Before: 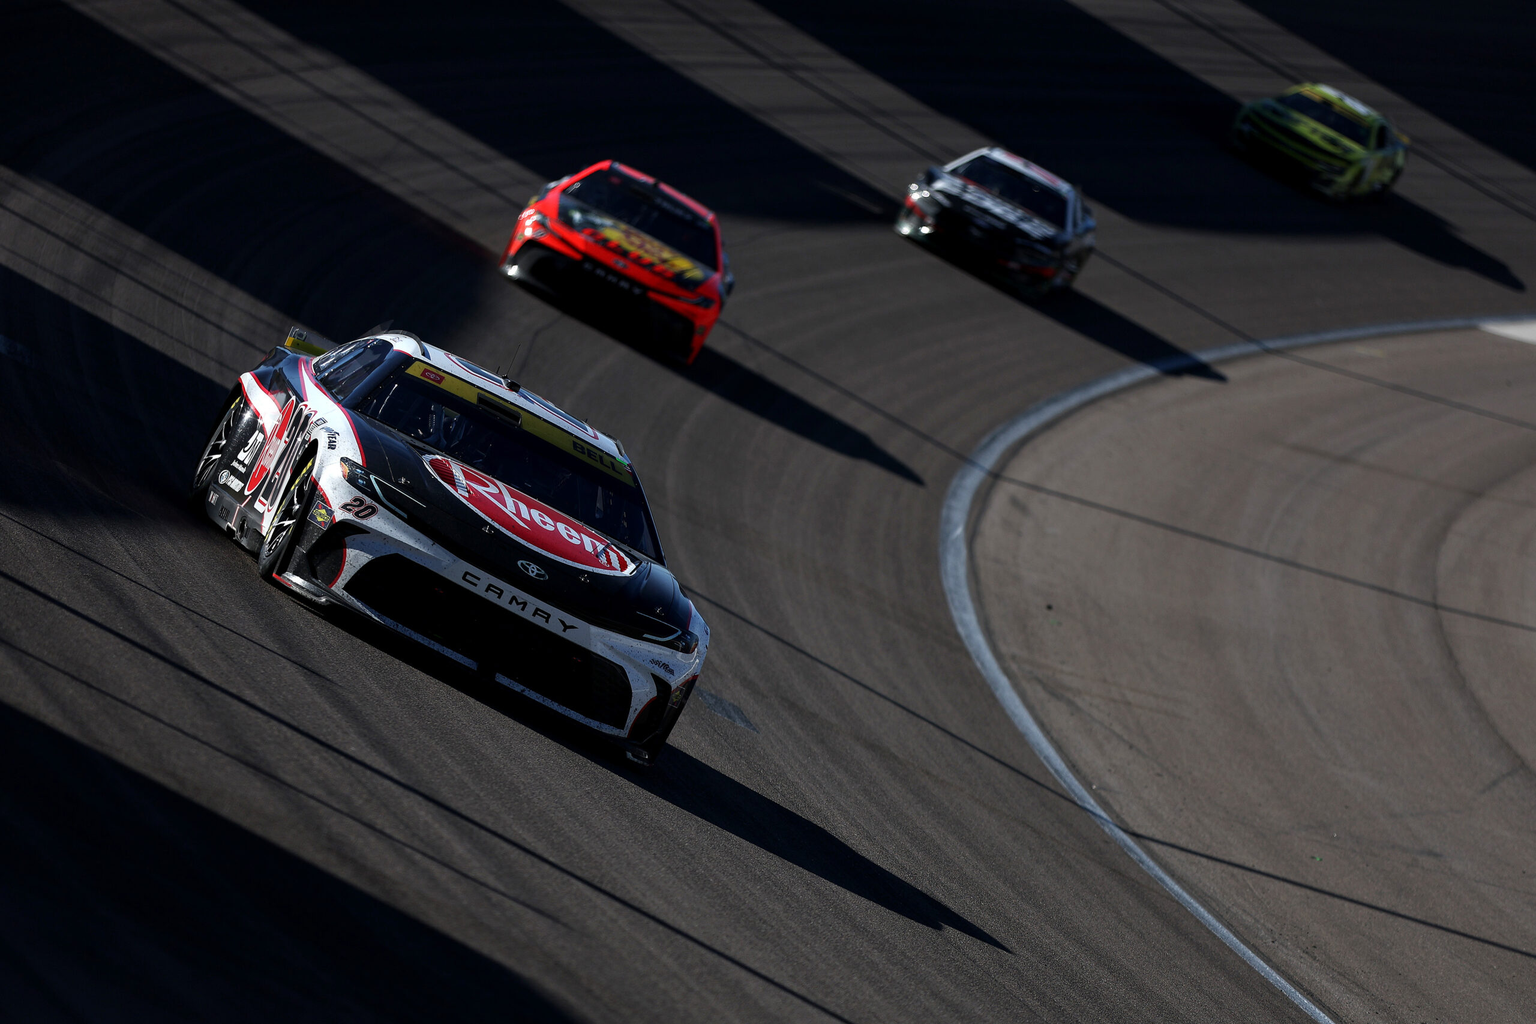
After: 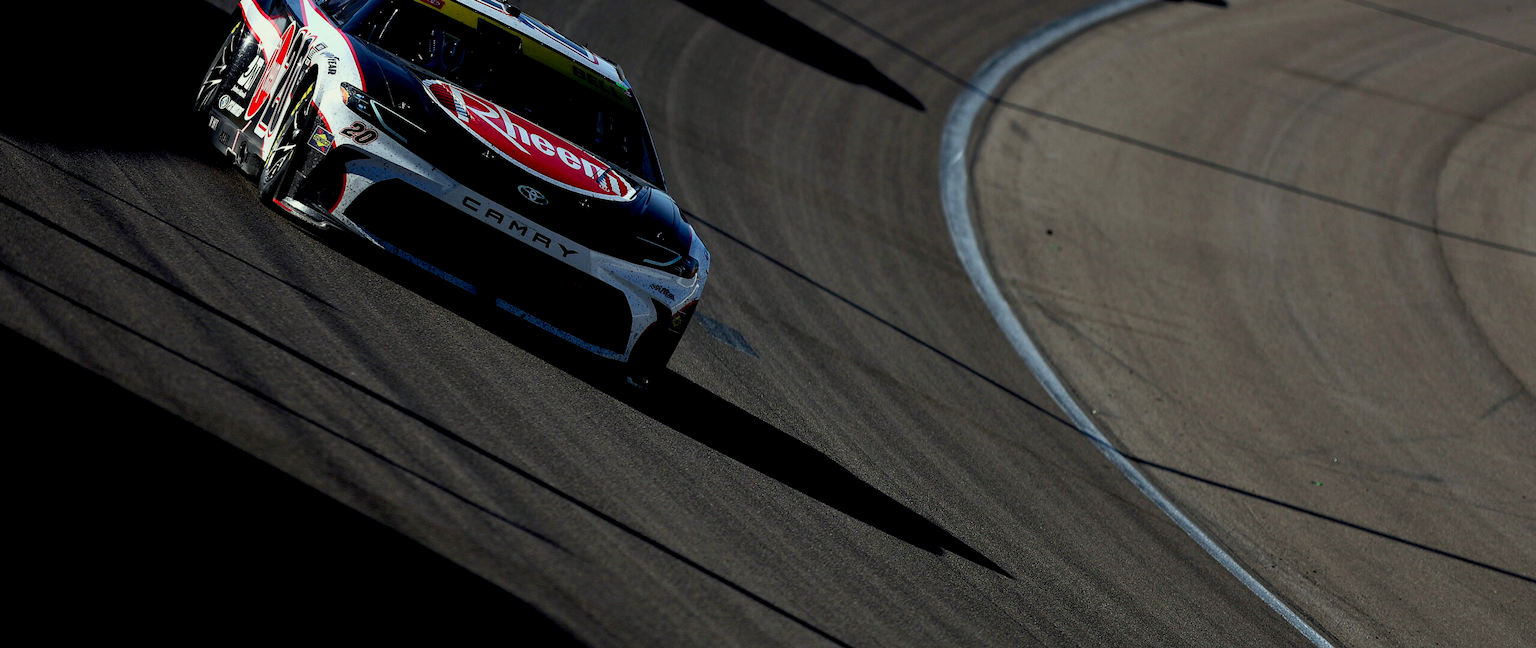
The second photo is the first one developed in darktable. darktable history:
exposure: black level correction 0.011, exposure -0.48 EV, compensate highlight preservation false
contrast brightness saturation: contrast 0.205, brightness 0.166, saturation 0.225
color correction: highlights a* -4.43, highlights b* 6.62
crop and rotate: top 36.675%
base curve: curves: ch0 [(0, 0) (0.472, 0.508) (1, 1)]
